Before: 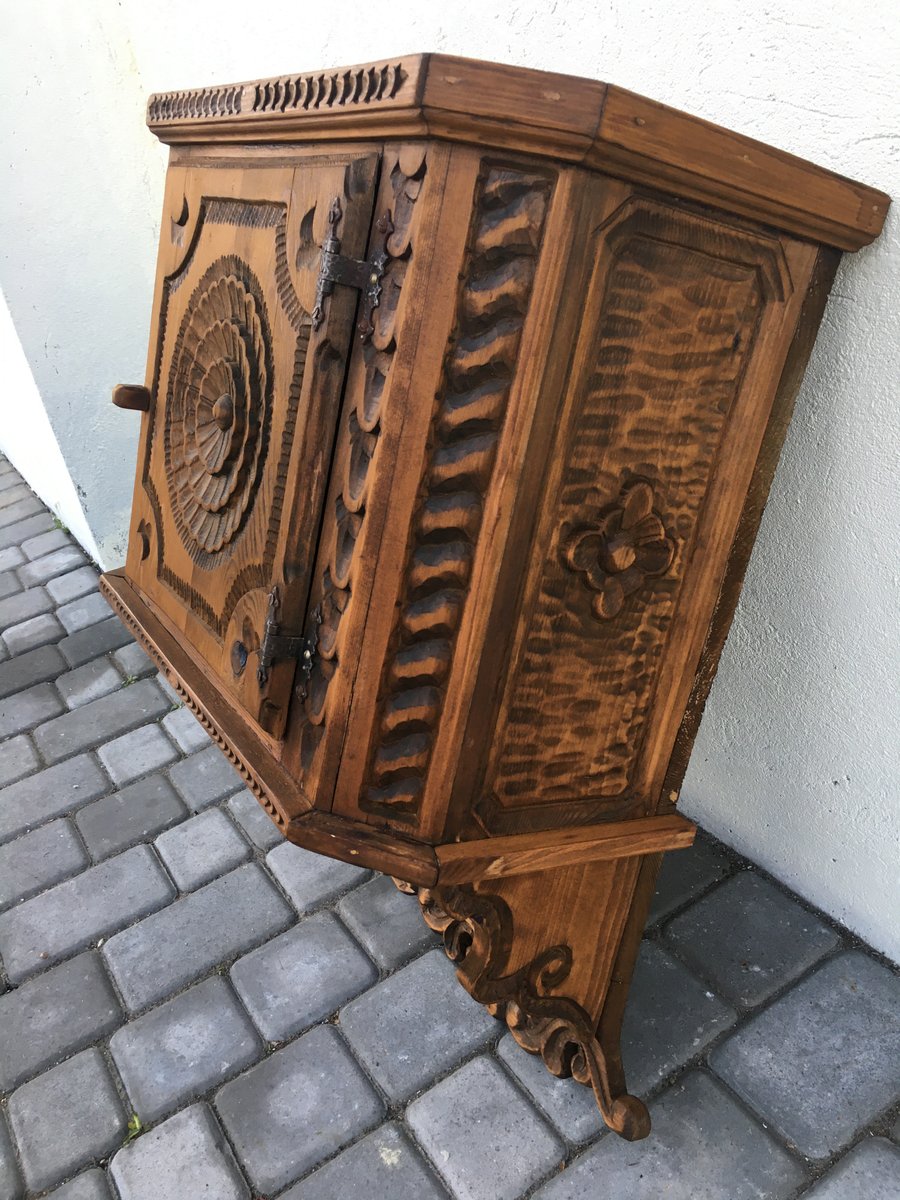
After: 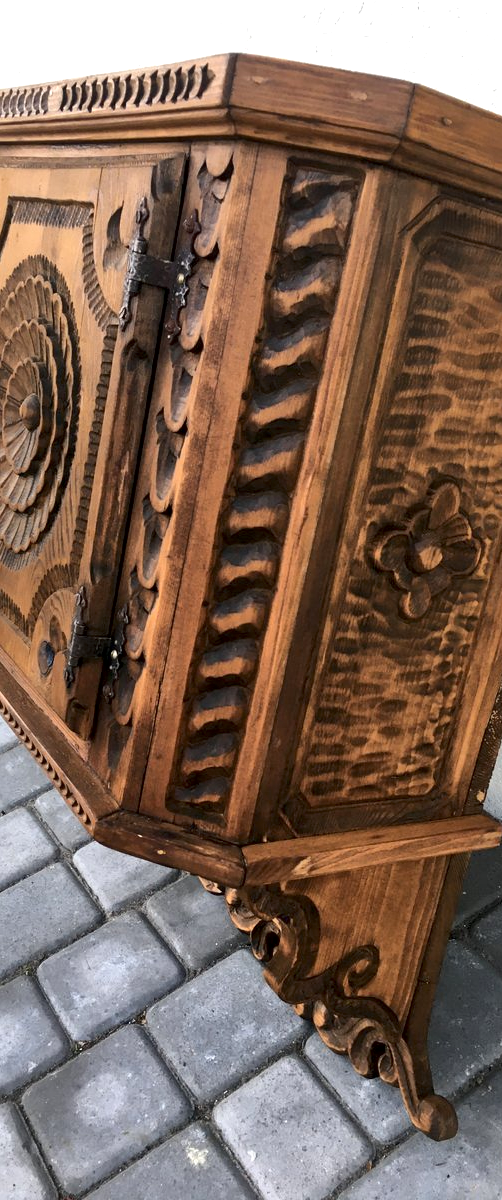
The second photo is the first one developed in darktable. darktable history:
crop: left 21.527%, right 22.648%
local contrast: mode bilateral grid, contrast 26, coarseness 59, detail 151%, midtone range 0.2
exposure: black level correction 0.001, exposure 0.299 EV, compensate exposure bias true, compensate highlight preservation false
